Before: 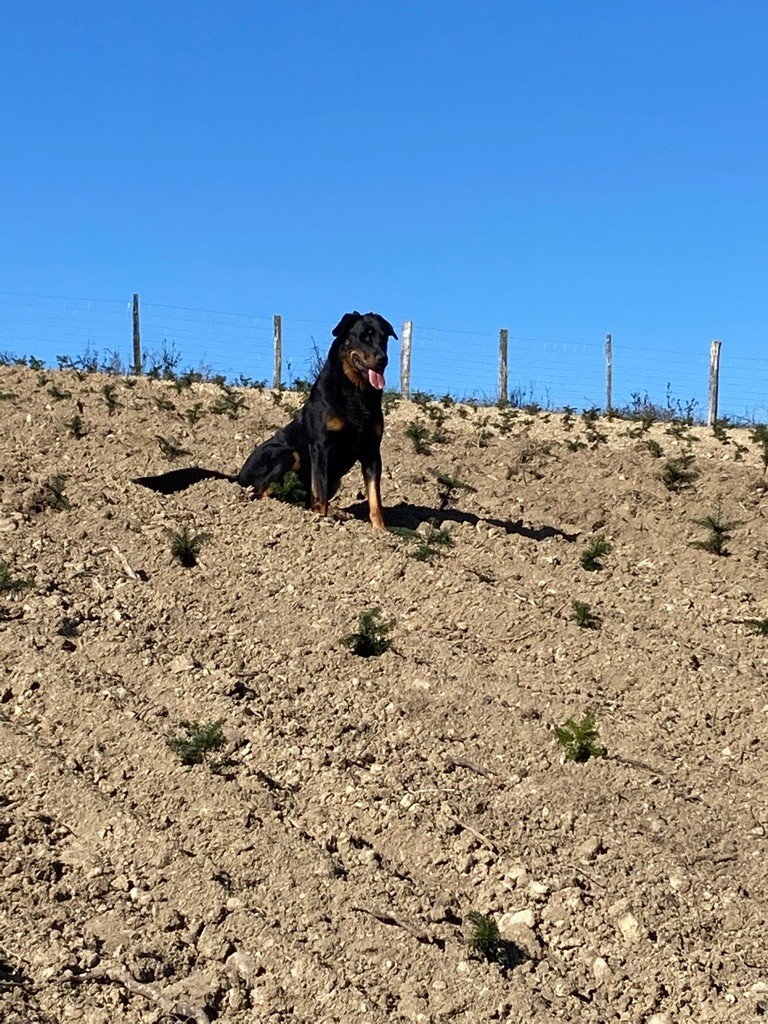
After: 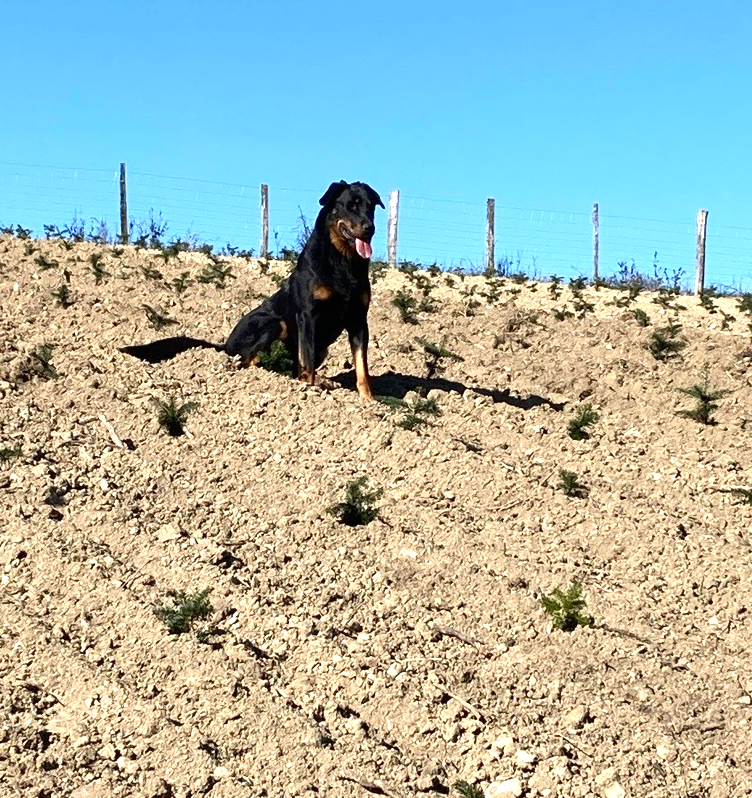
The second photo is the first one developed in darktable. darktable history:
contrast brightness saturation: contrast 0.14
crop and rotate: left 1.814%, top 12.818%, right 0.25%, bottom 9.225%
exposure: black level correction 0, exposure 0.7 EV, compensate exposure bias true, compensate highlight preservation false
